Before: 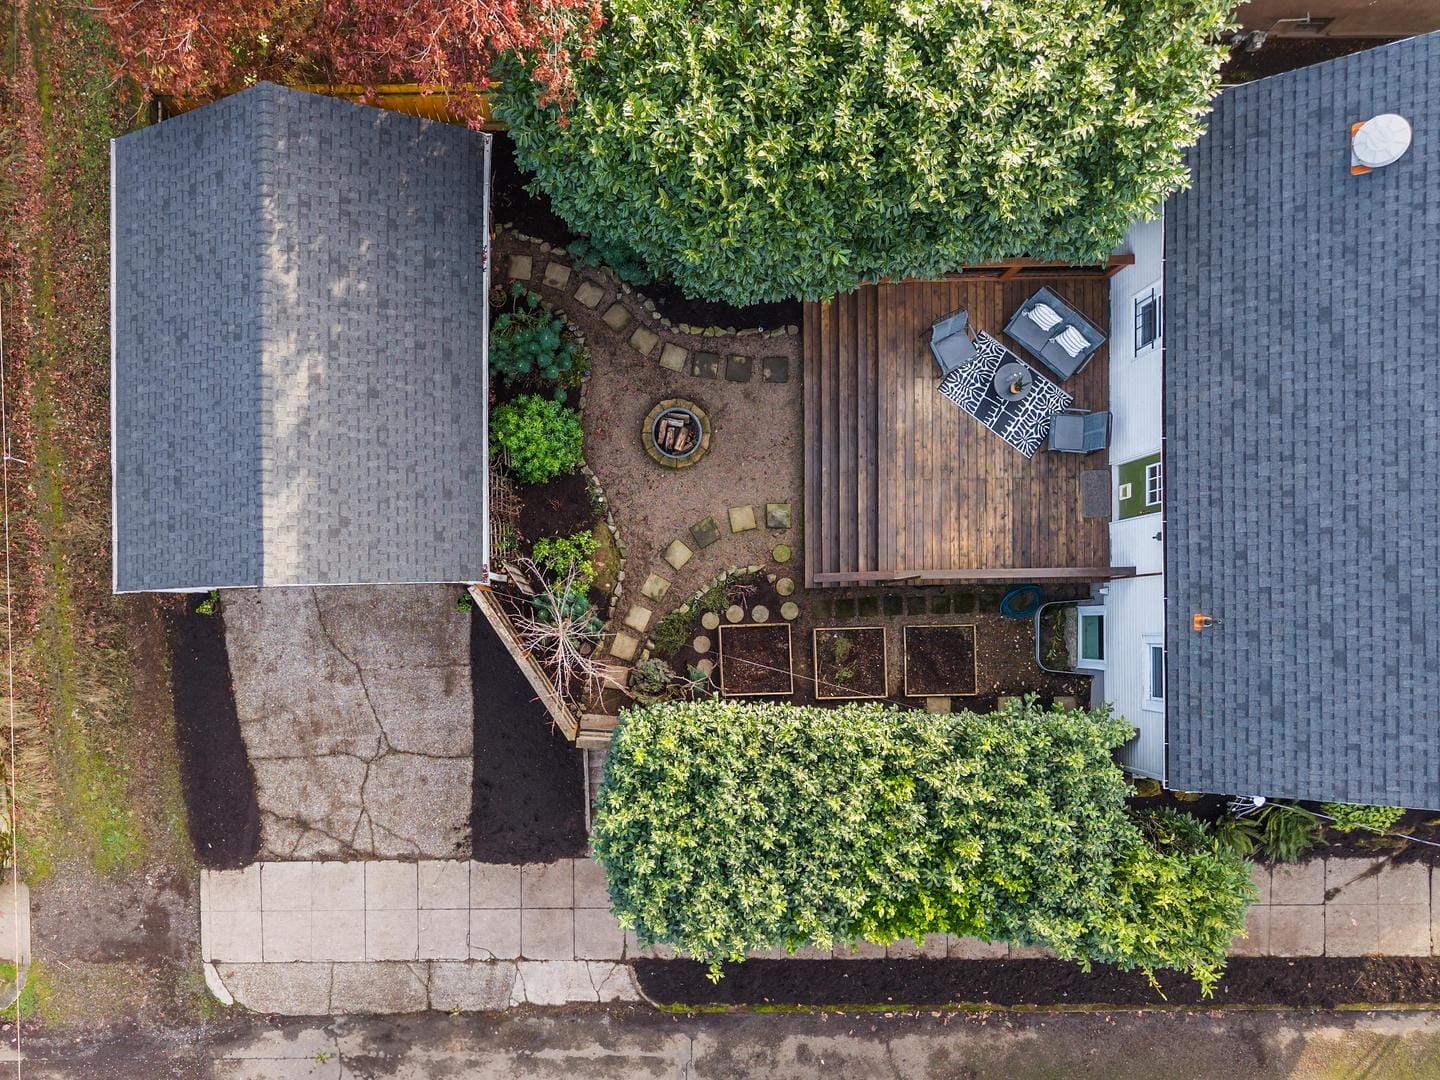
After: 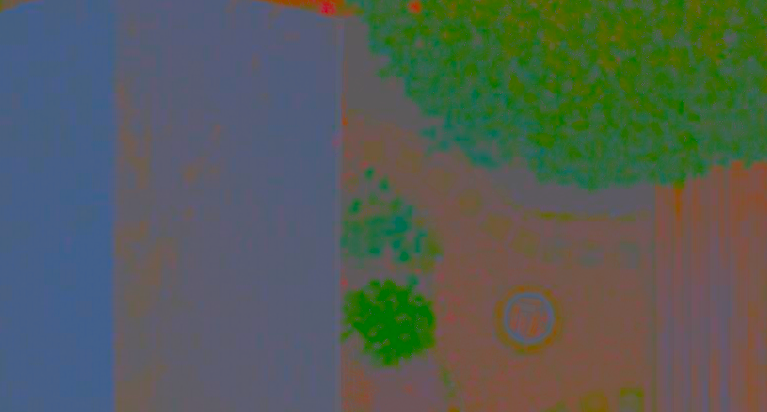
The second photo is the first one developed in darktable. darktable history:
crop: left 10.302%, top 10.695%, right 36.379%, bottom 51.074%
color calibration: illuminant same as pipeline (D50), adaptation XYZ, x 0.345, y 0.359, temperature 5007.77 K
contrast brightness saturation: contrast -0.972, brightness -0.167, saturation 0.75
local contrast: mode bilateral grid, contrast 99, coarseness 100, detail 95%, midtone range 0.2
